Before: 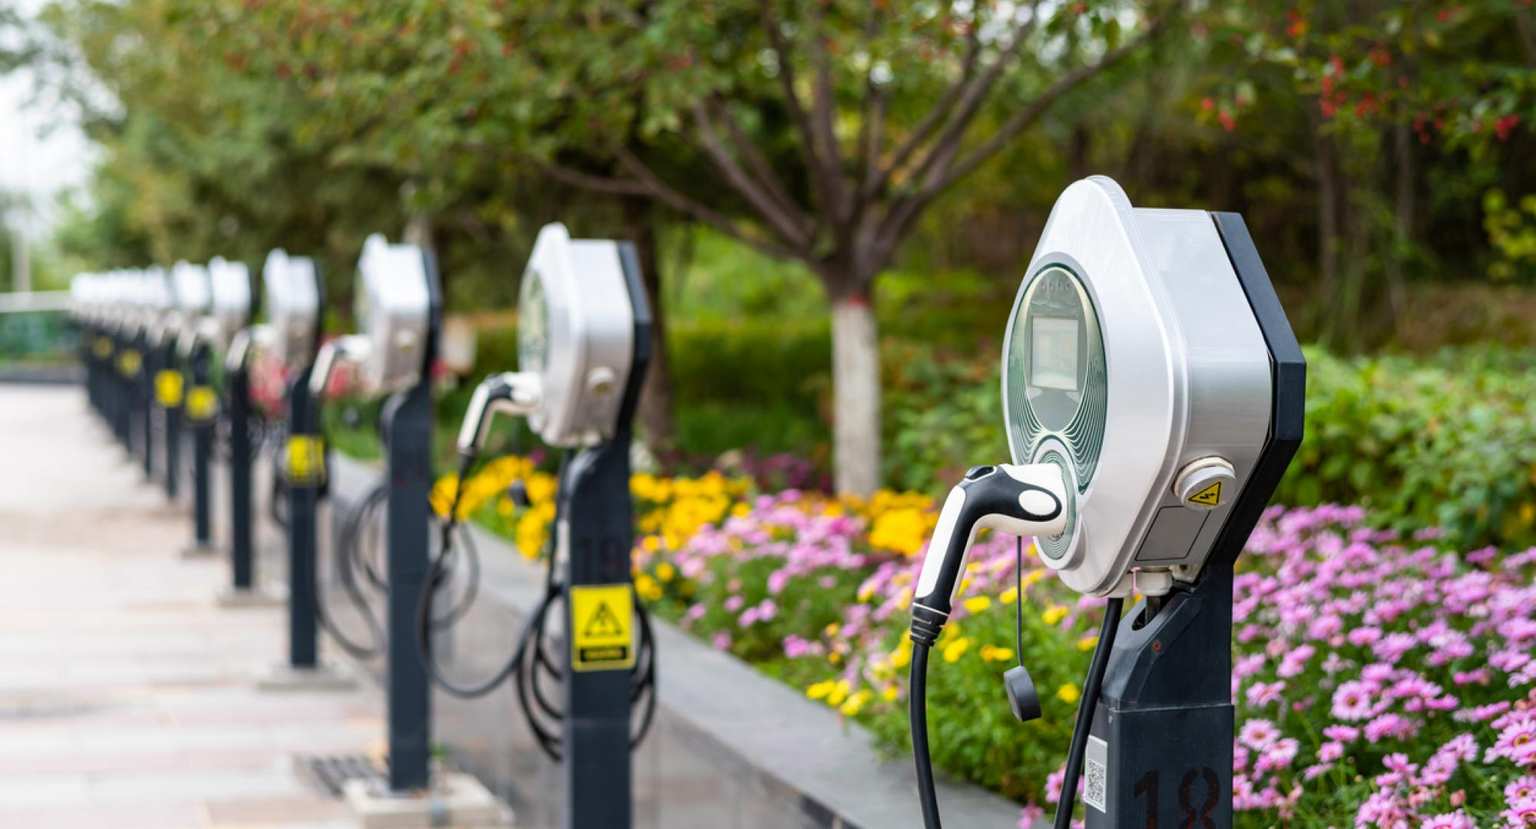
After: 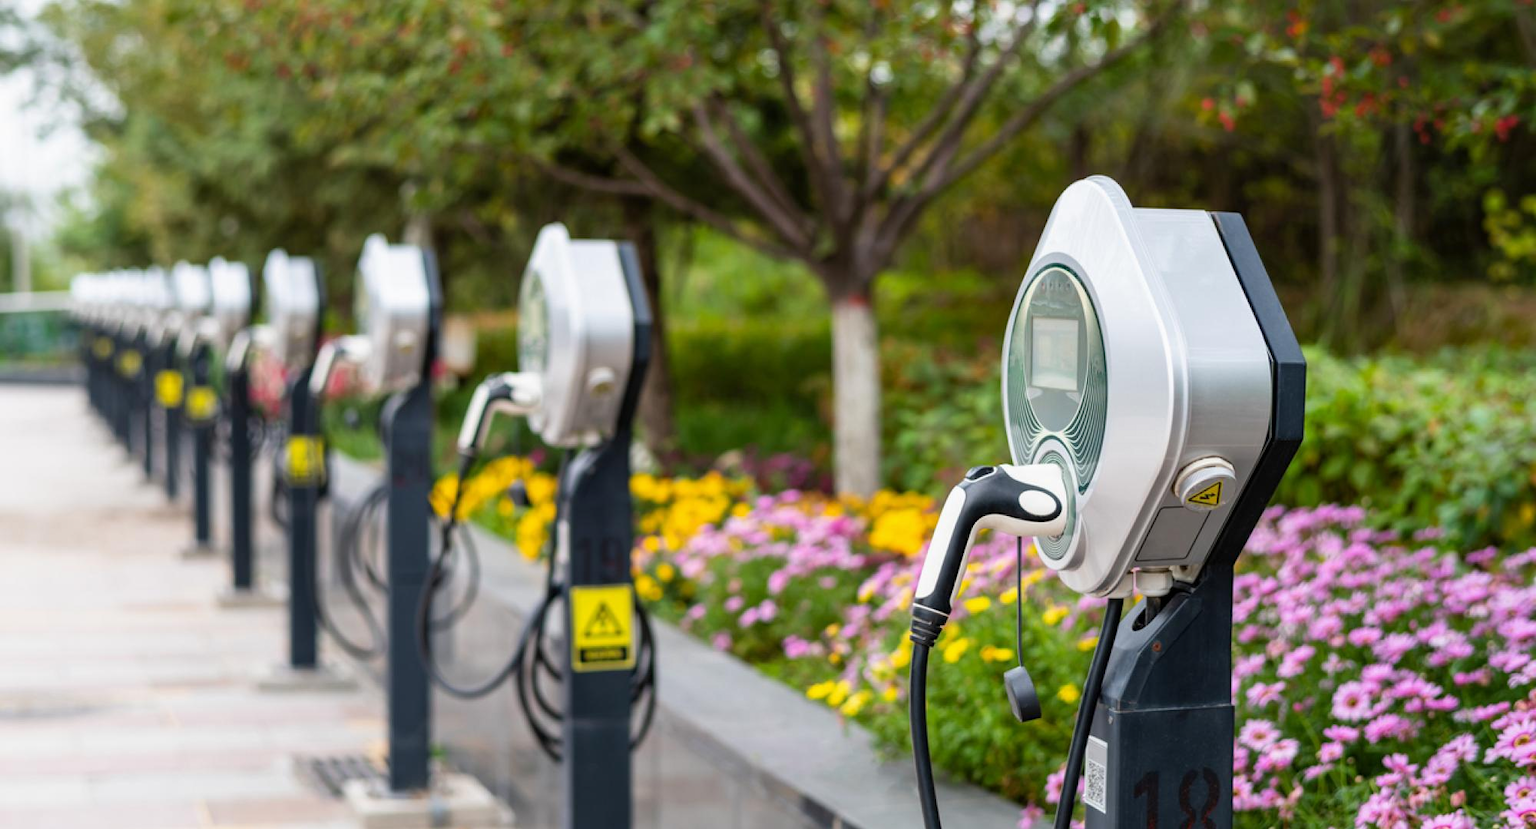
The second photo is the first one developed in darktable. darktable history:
tone equalizer: -7 EV 0.186 EV, -6 EV 0.124 EV, -5 EV 0.11 EV, -4 EV 0.057 EV, -2 EV -0.018 EV, -1 EV -0.039 EV, +0 EV -0.073 EV, edges refinement/feathering 500, mask exposure compensation -1.57 EV, preserve details guided filter
